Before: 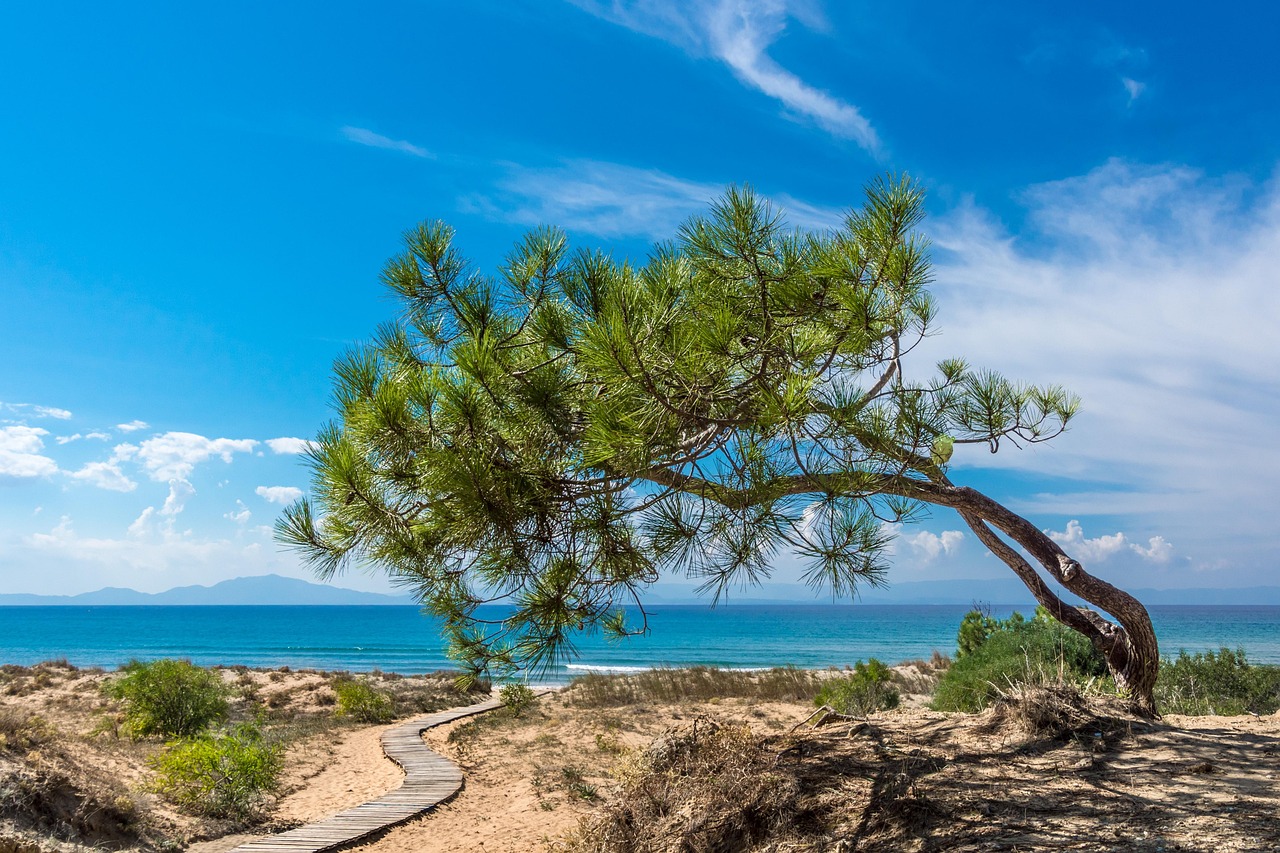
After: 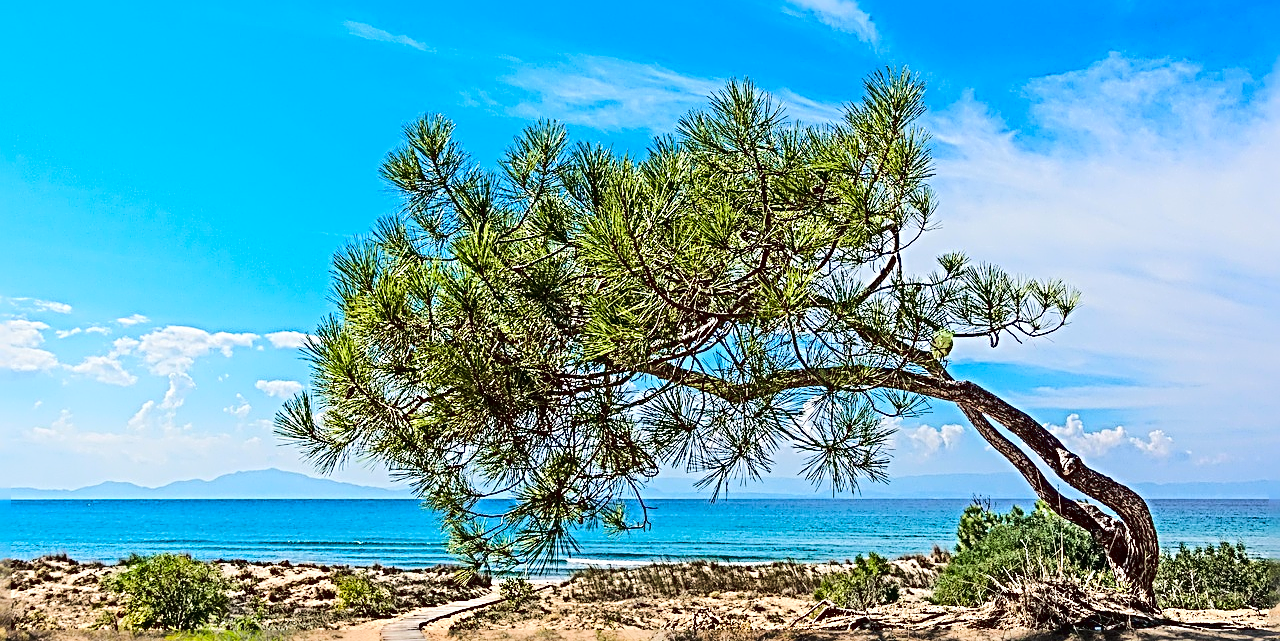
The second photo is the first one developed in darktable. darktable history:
tone curve: curves: ch0 [(0, 0.011) (0.104, 0.085) (0.236, 0.234) (0.398, 0.507) (0.472, 0.62) (0.641, 0.773) (0.835, 0.883) (1, 0.961)]; ch1 [(0, 0) (0.353, 0.344) (0.43, 0.401) (0.479, 0.476) (0.502, 0.504) (0.54, 0.542) (0.602, 0.613) (0.638, 0.668) (0.693, 0.727) (1, 1)]; ch2 [(0, 0) (0.34, 0.314) (0.434, 0.43) (0.5, 0.506) (0.528, 0.534) (0.55, 0.567) (0.595, 0.613) (0.644, 0.729) (1, 1)], color space Lab, linked channels, preserve colors none
crop and rotate: top 12.522%, bottom 12.298%
sharpen: radius 4.014, amount 1.996
